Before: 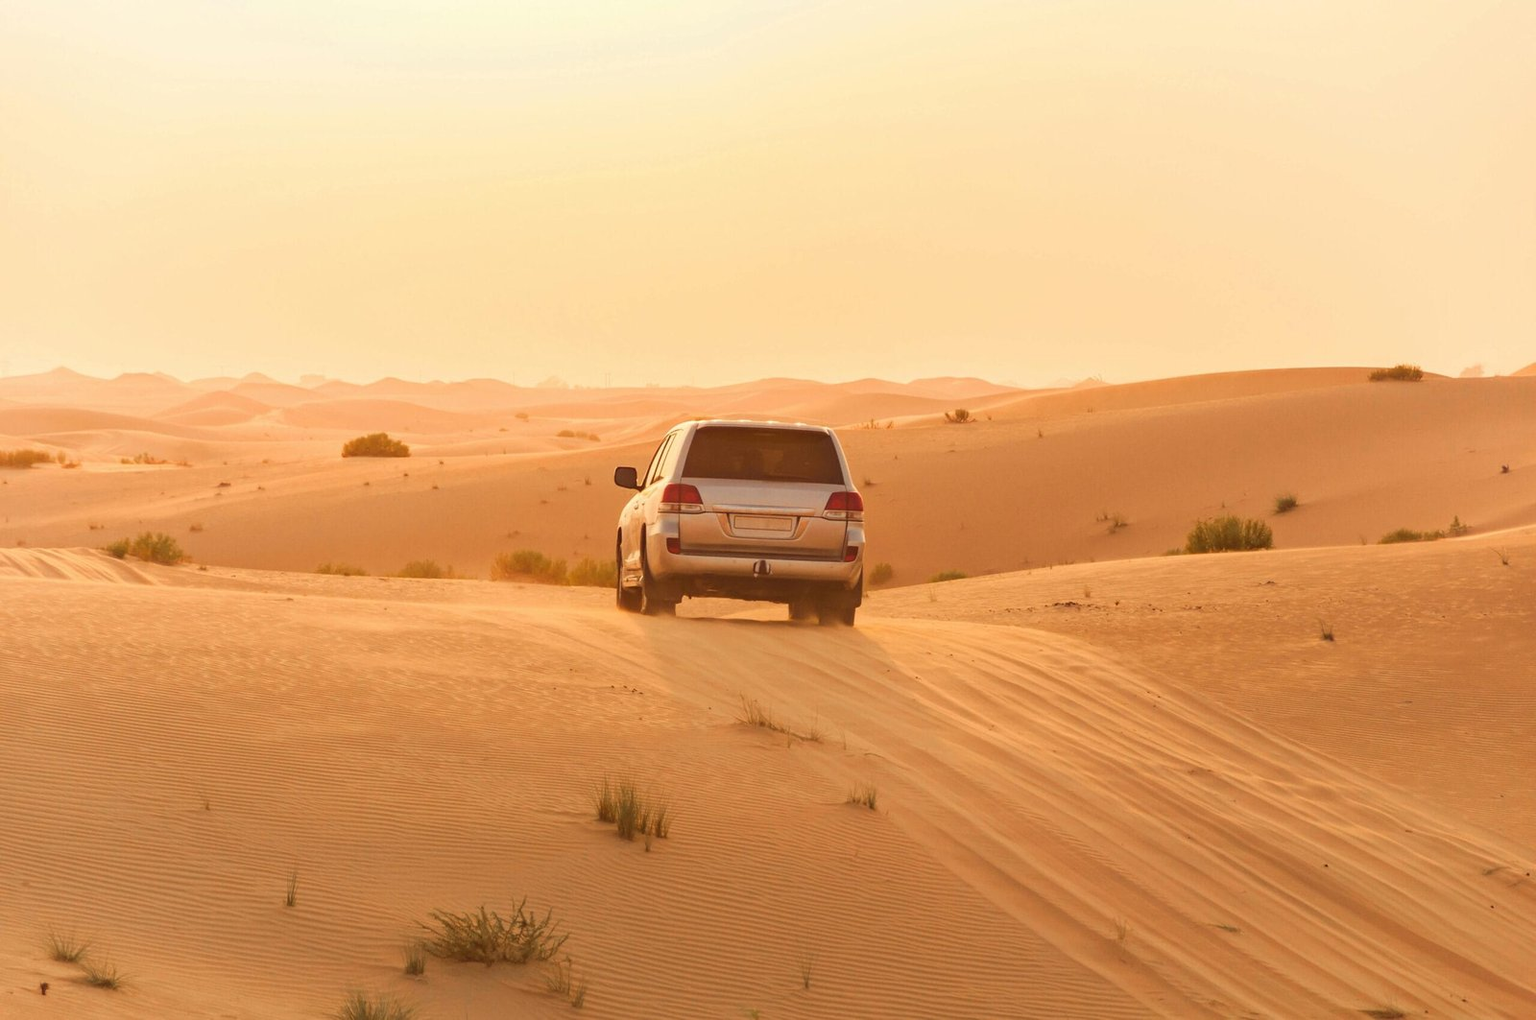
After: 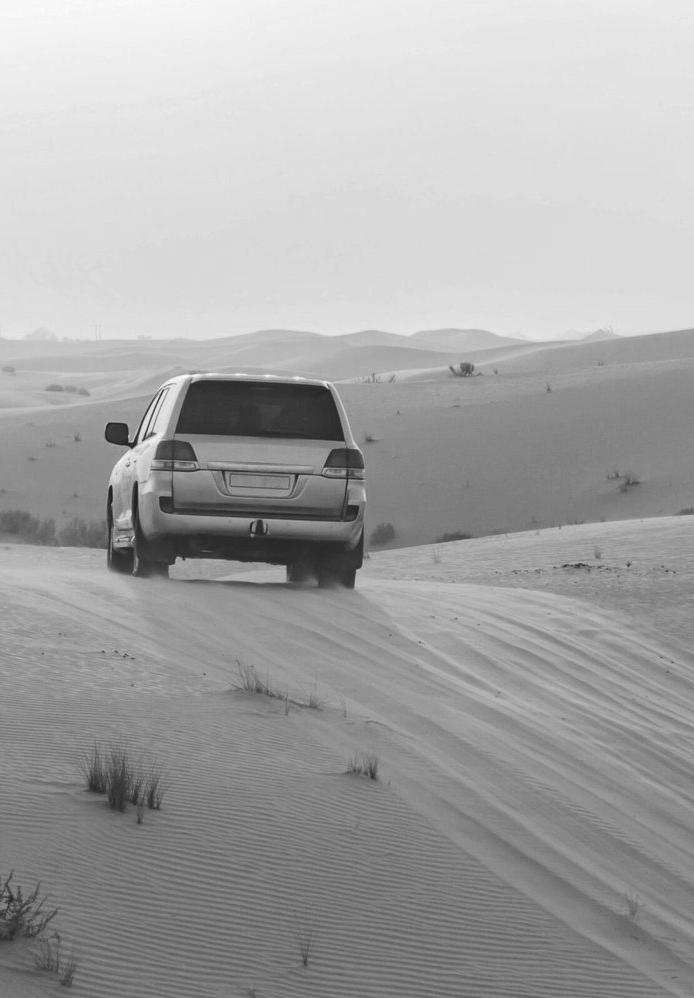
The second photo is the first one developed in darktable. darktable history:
crop: left 33.452%, top 6.025%, right 23.155%
color calibration: output gray [0.253, 0.26, 0.487, 0], gray › normalize channels true, illuminant same as pipeline (D50), adaptation XYZ, x 0.346, y 0.359, gamut compression 0
tone equalizer: -8 EV -0.417 EV, -7 EV -0.389 EV, -6 EV -0.333 EV, -5 EV -0.222 EV, -3 EV 0.222 EV, -2 EV 0.333 EV, -1 EV 0.389 EV, +0 EV 0.417 EV, edges refinement/feathering 500, mask exposure compensation -1.57 EV, preserve details no
